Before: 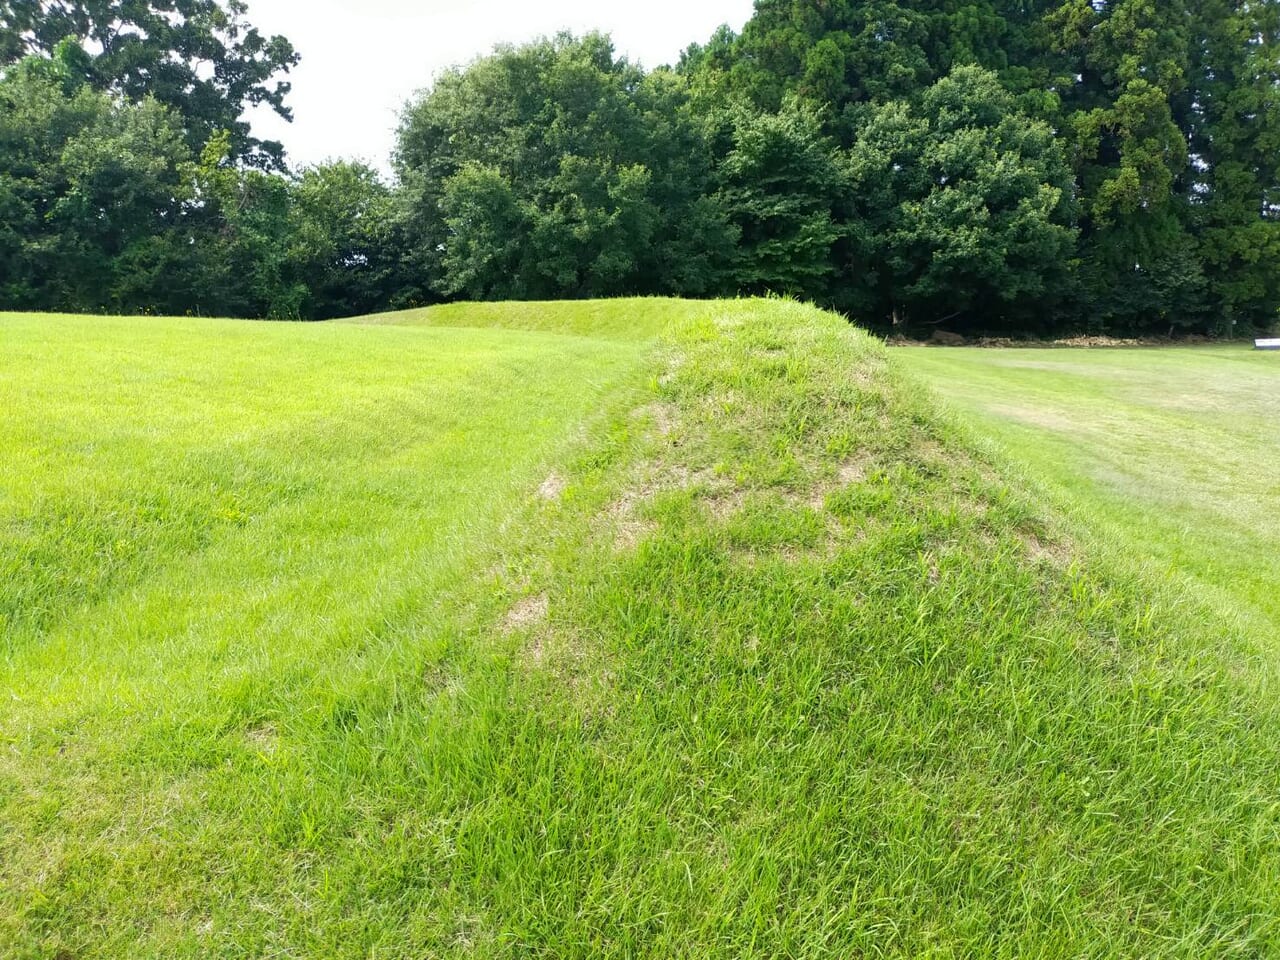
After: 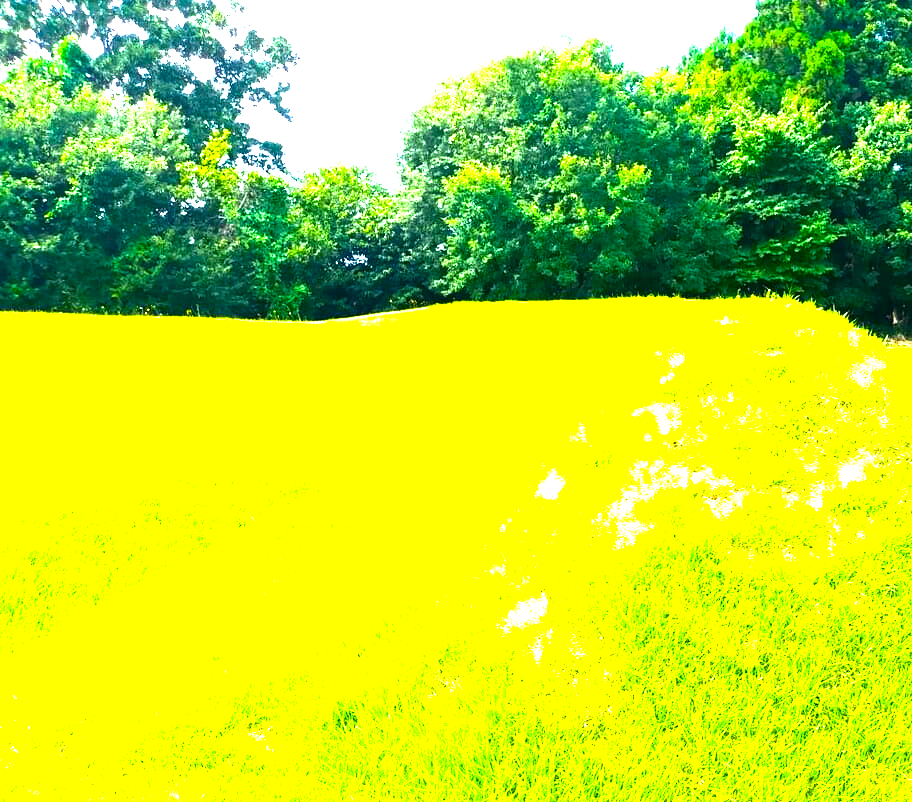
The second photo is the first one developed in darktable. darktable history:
crop: right 28.616%, bottom 16.362%
color balance rgb: perceptual saturation grading › global saturation 31.012%, perceptual brilliance grading › global brilliance 34.923%, perceptual brilliance grading › highlights 50.25%, perceptual brilliance grading › mid-tones 59.703%, perceptual brilliance grading › shadows 34.168%, global vibrance 20%
